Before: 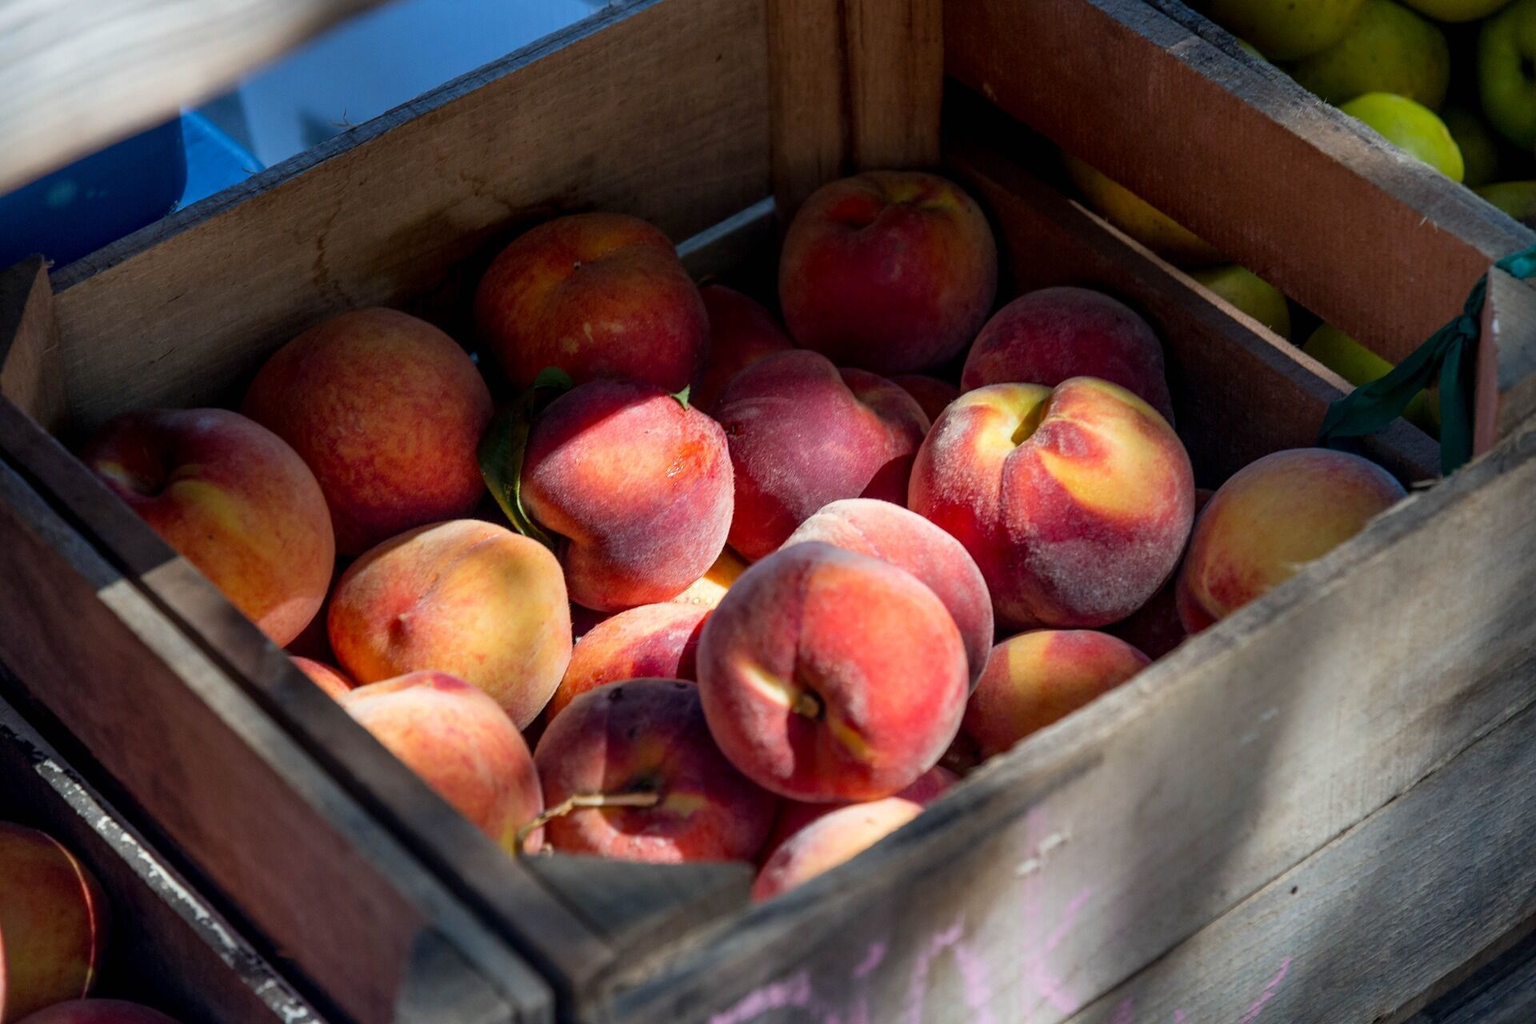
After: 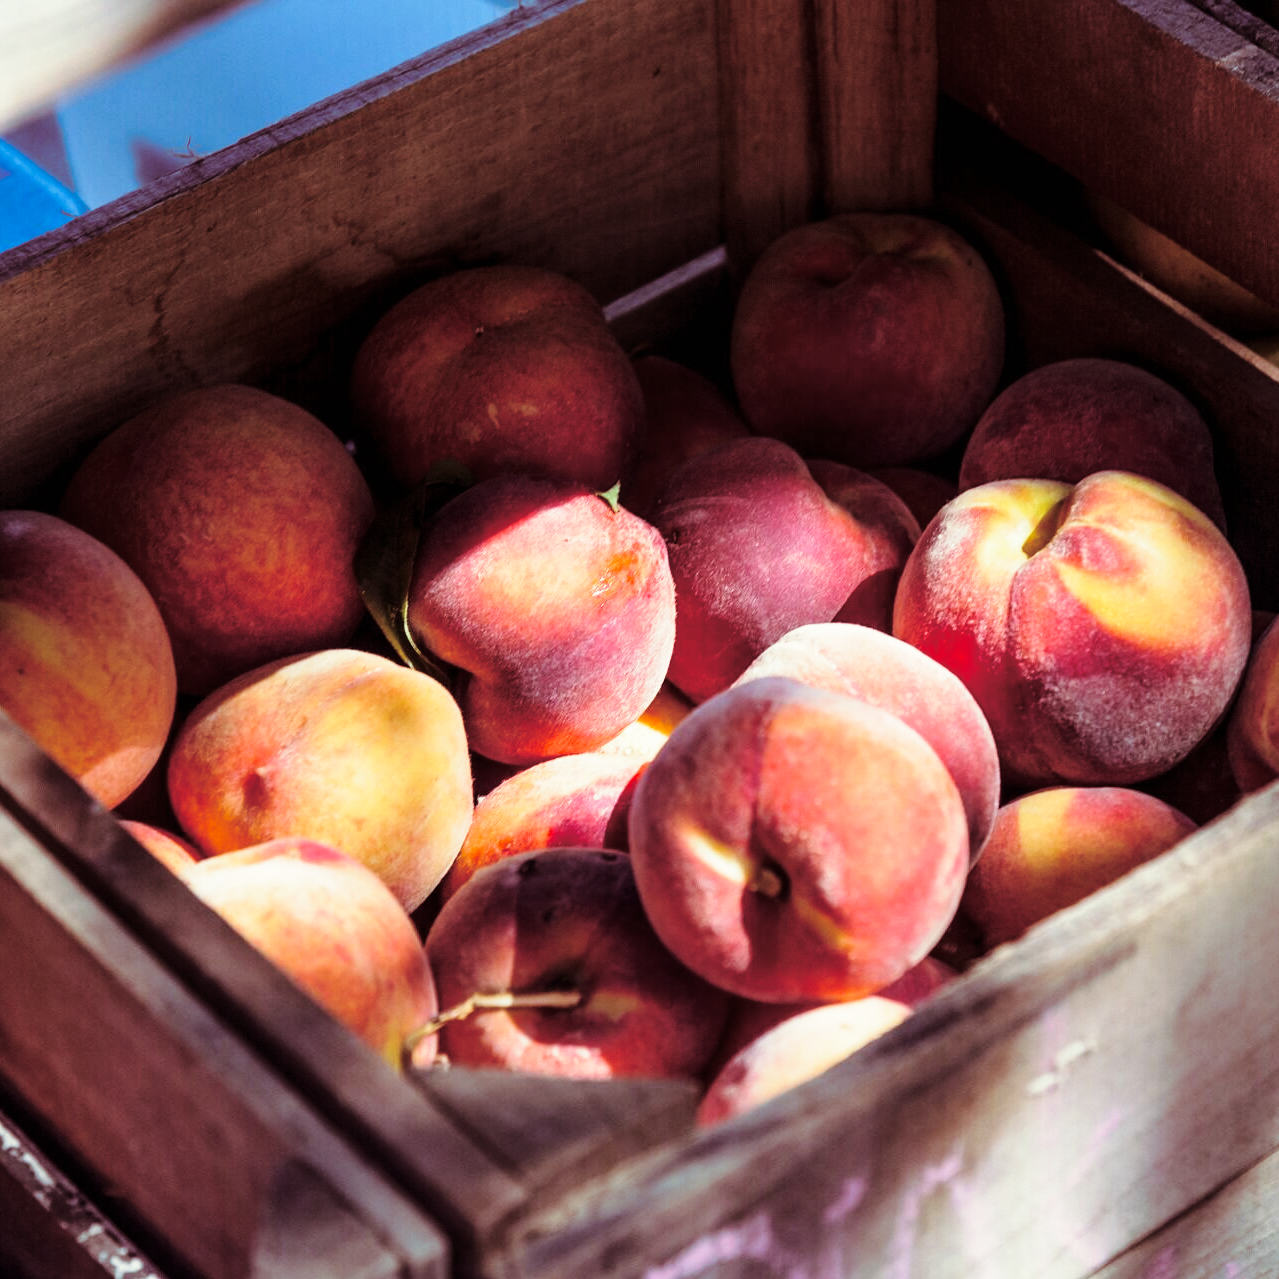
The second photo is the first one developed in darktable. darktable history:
crop and rotate: left 12.648%, right 20.685%
base curve: curves: ch0 [(0, 0) (0.028, 0.03) (0.121, 0.232) (0.46, 0.748) (0.859, 0.968) (1, 1)], preserve colors none
split-toning: on, module defaults
